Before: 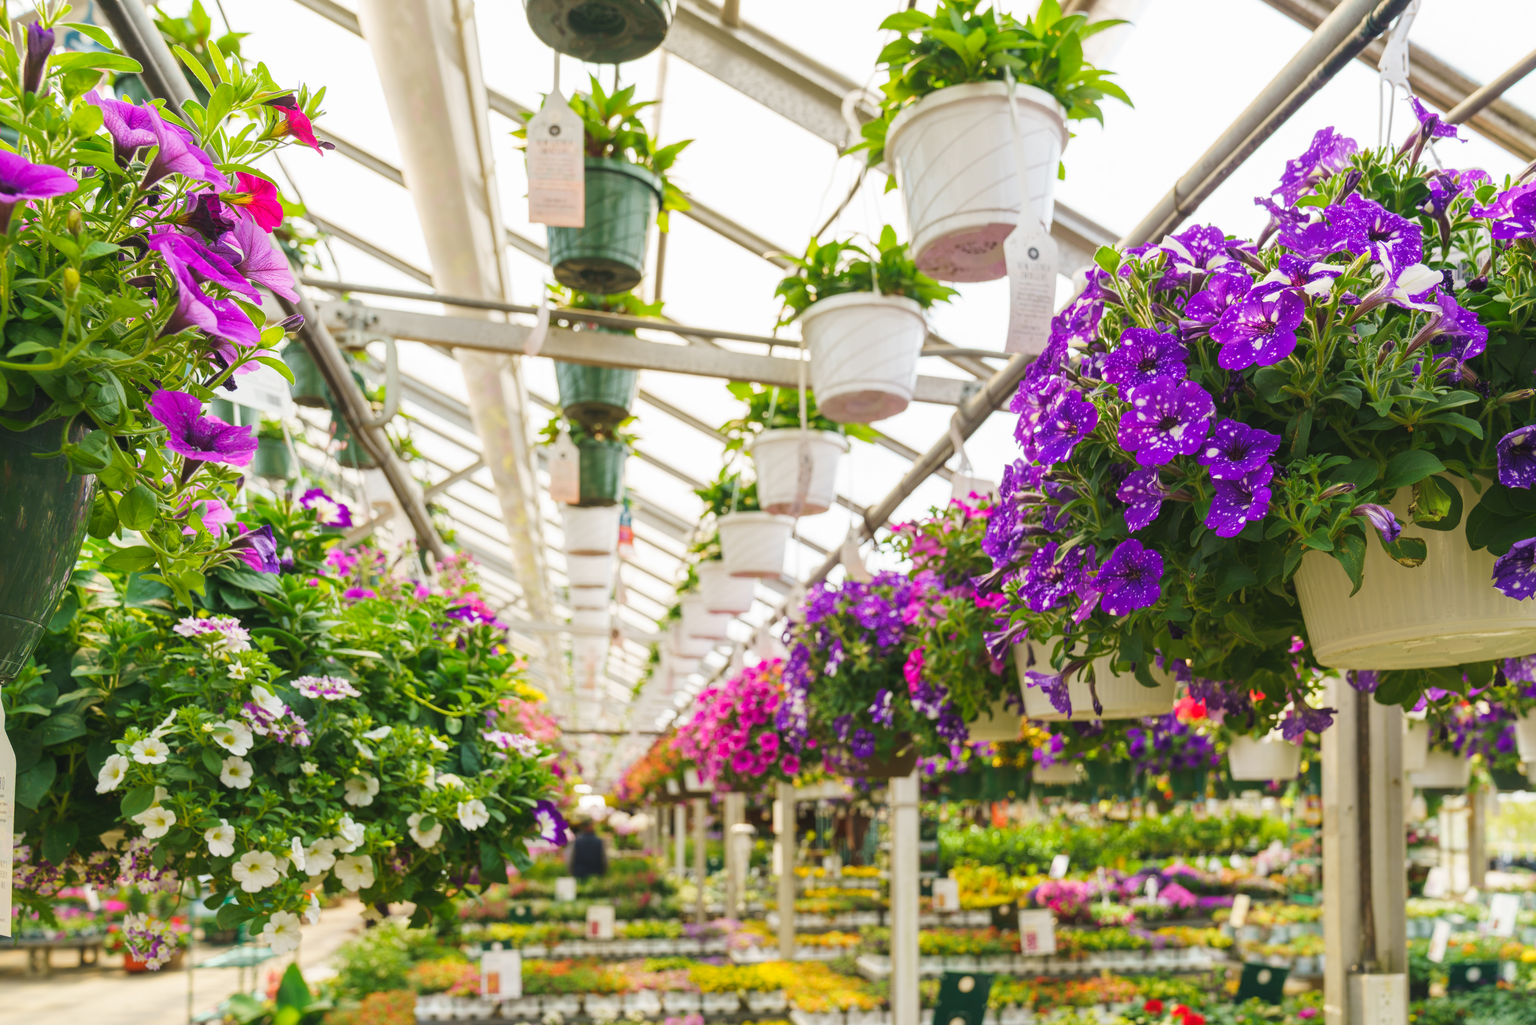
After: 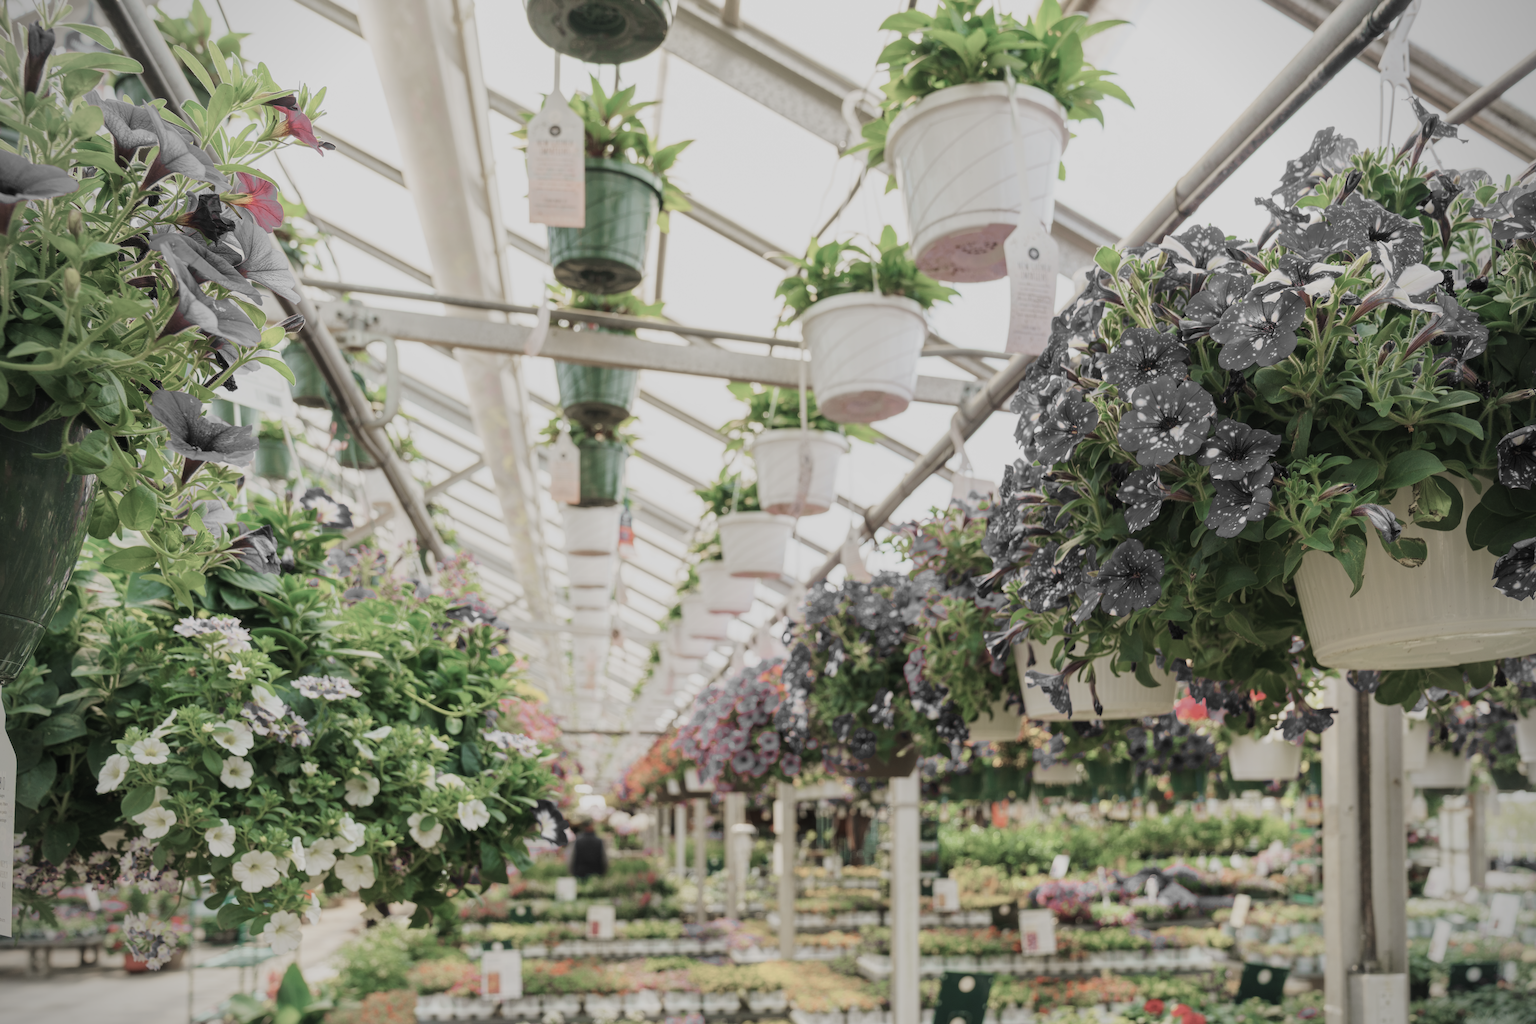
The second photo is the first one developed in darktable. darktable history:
color equalizer: saturation › red 0.775, saturation › orange 0.728, saturation › yellow 0.751, saturation › green 0.763, saturation › cyan 0.532, saturation › blue 0.382, saturation › lavender 0.312, saturation › magenta 0.382, brightness › yellow 0.994
filmic rgb: hardness 4.17, contrast 0.921
vignetting: on, module defaults
